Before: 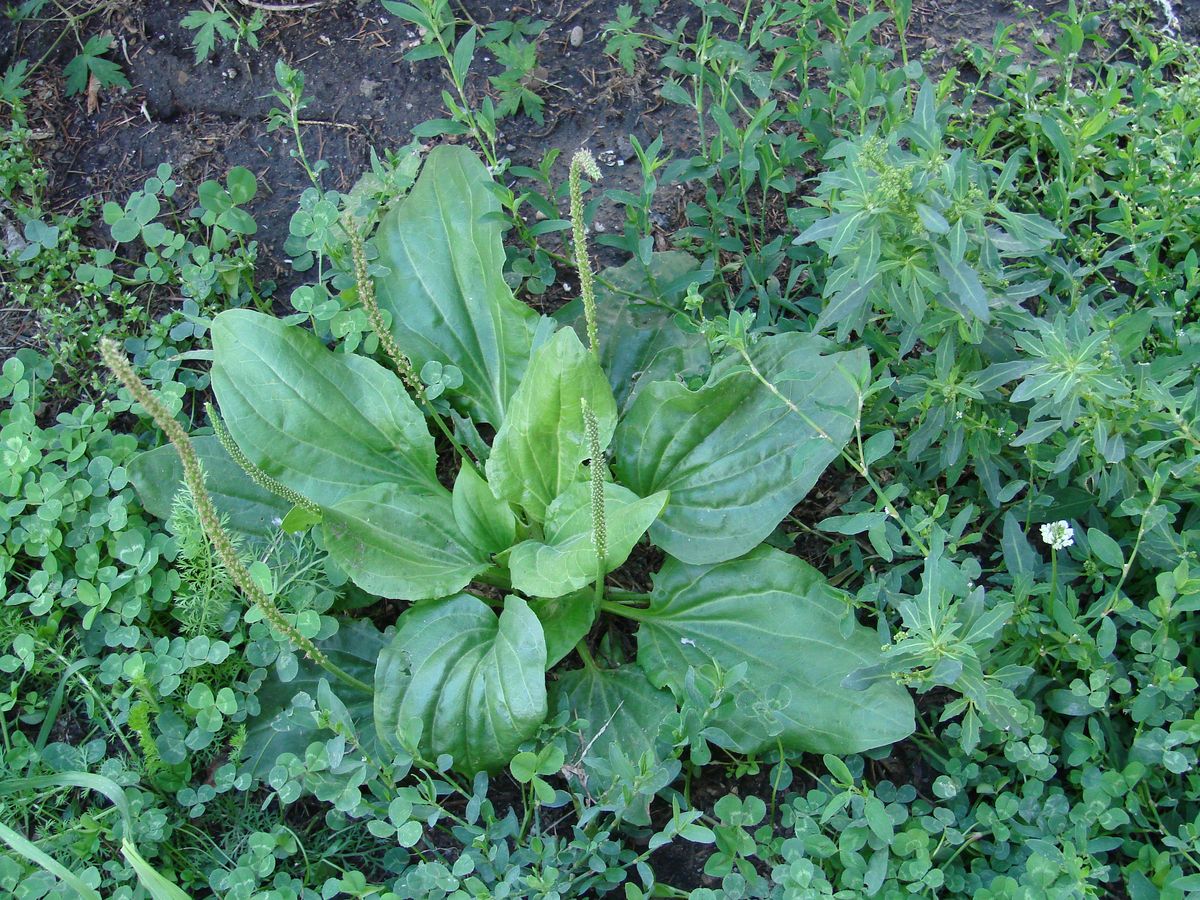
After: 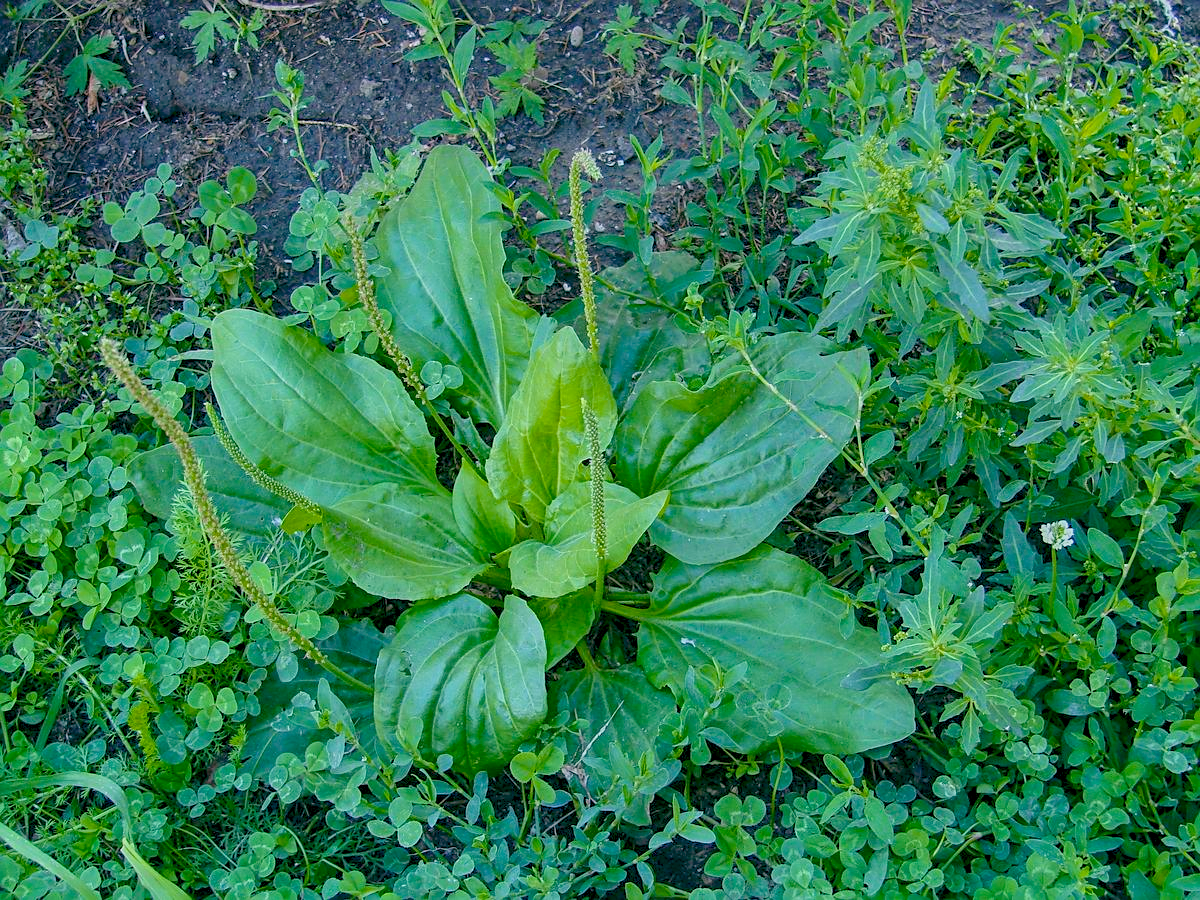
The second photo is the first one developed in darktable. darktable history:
local contrast: detail 130%
color balance rgb: shadows lift › luminance -9.088%, global offset › luminance -0.34%, global offset › chroma 0.105%, global offset › hue 162.53°, perceptual saturation grading › global saturation 16.578%, global vibrance 23.702%, contrast -25.285%
sharpen: on, module defaults
color zones: curves: ch1 [(0.24, 0.629) (0.75, 0.5)]; ch2 [(0.255, 0.454) (0.745, 0.491)]
